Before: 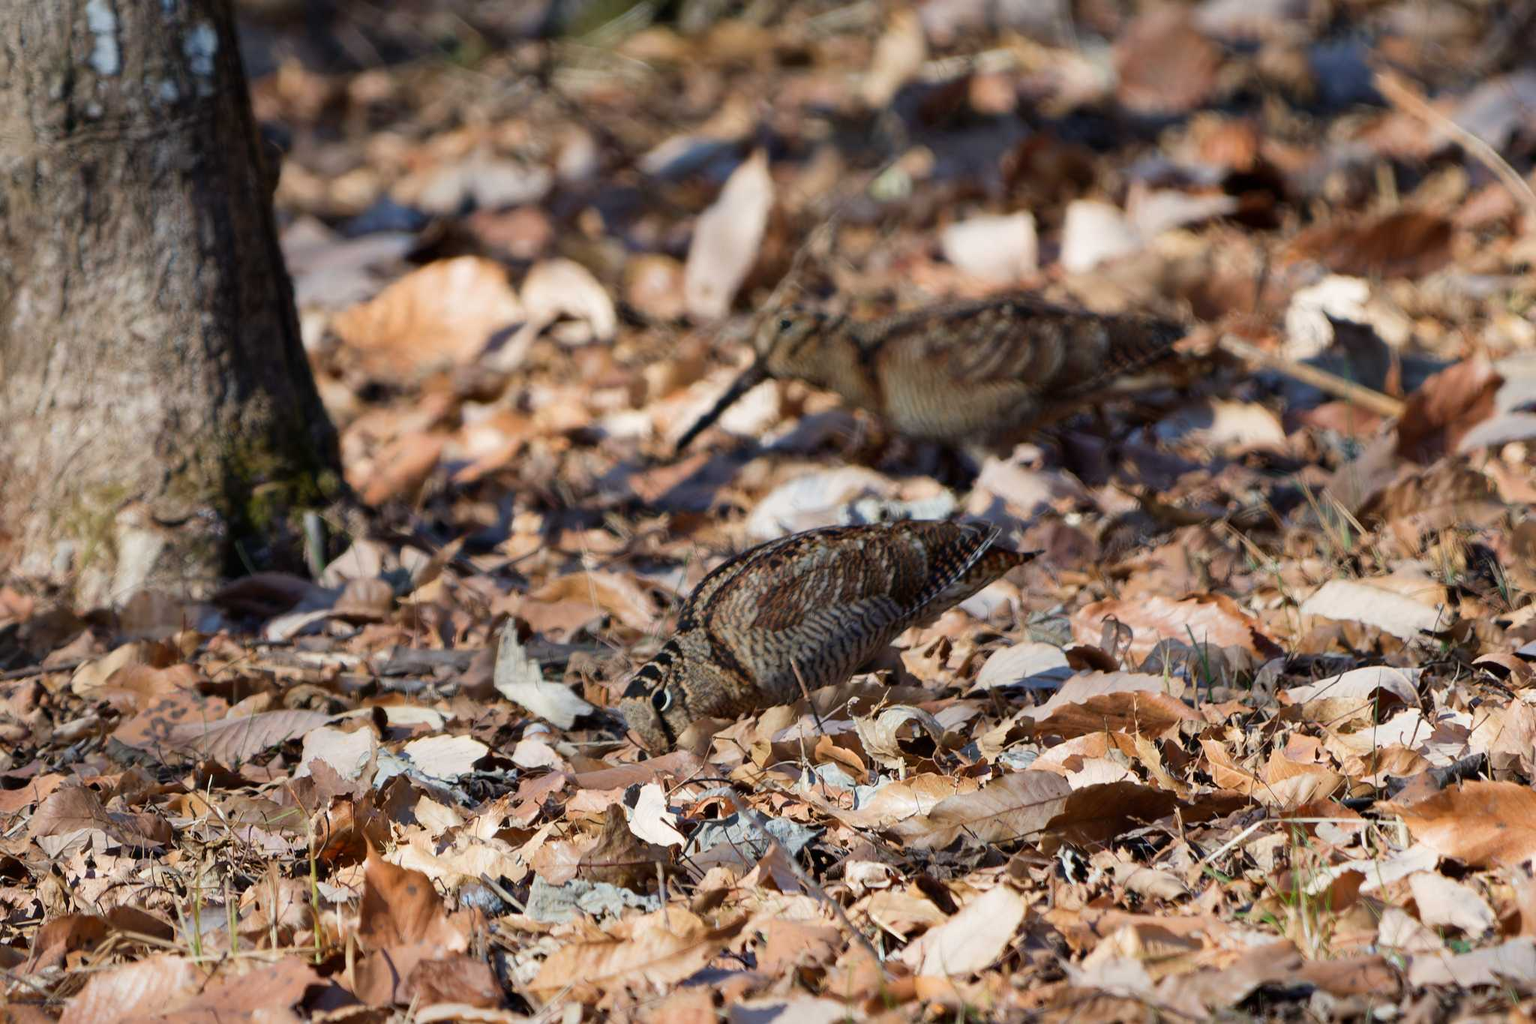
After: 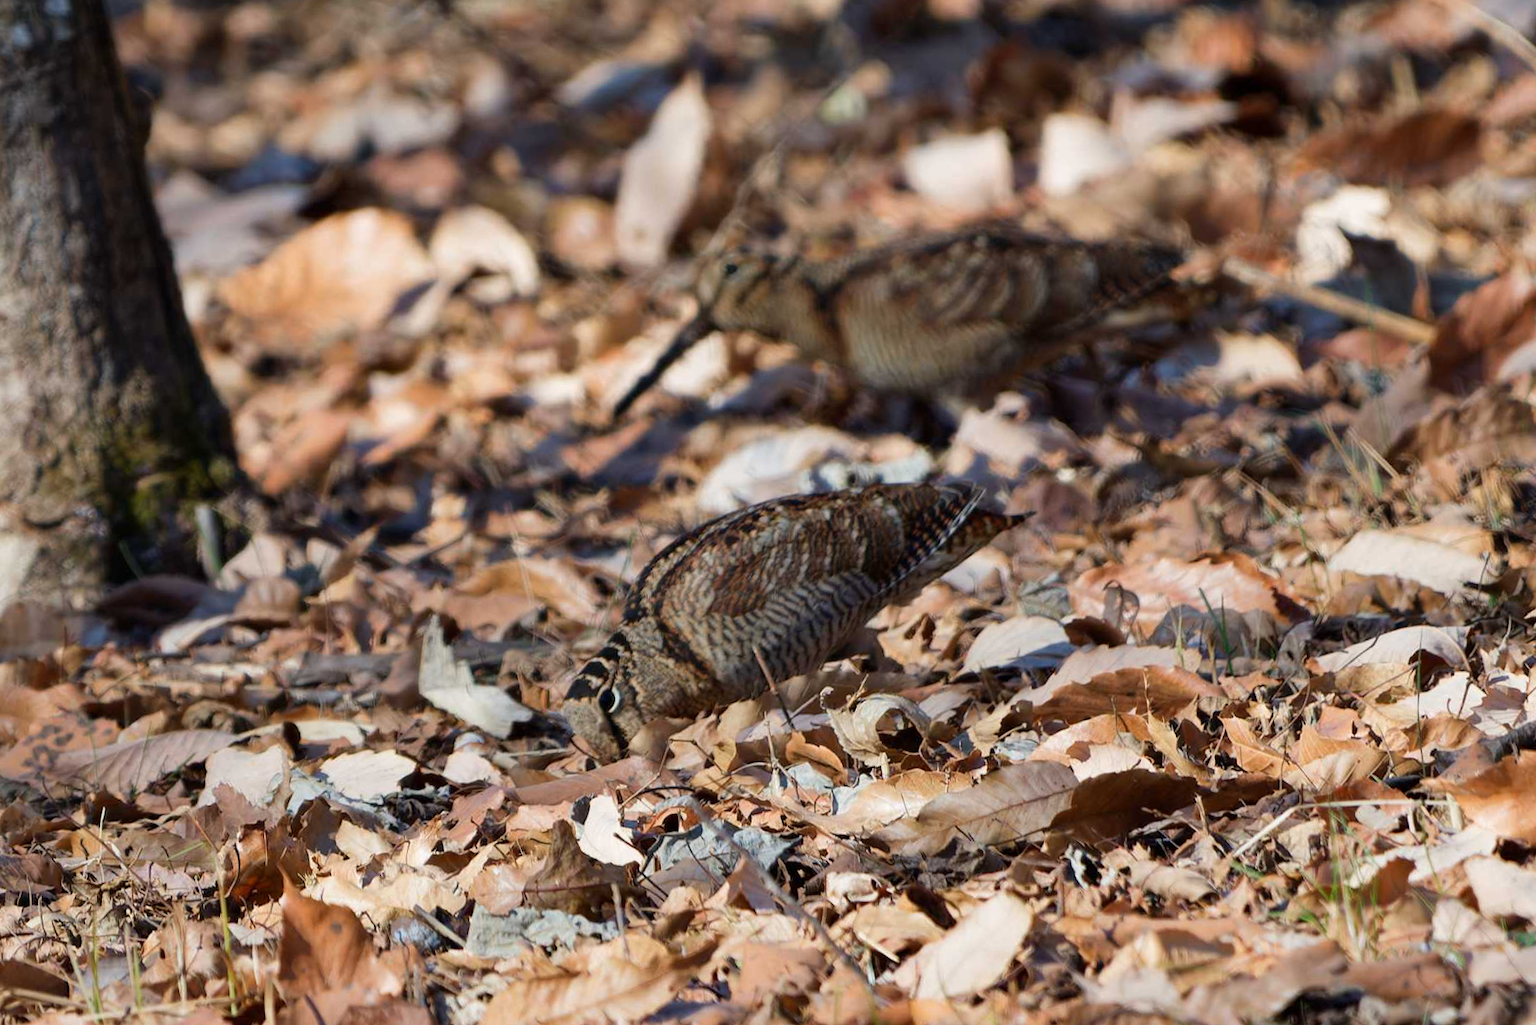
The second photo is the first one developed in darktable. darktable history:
crop and rotate: angle 2.54°, left 5.892%, top 5.72%
